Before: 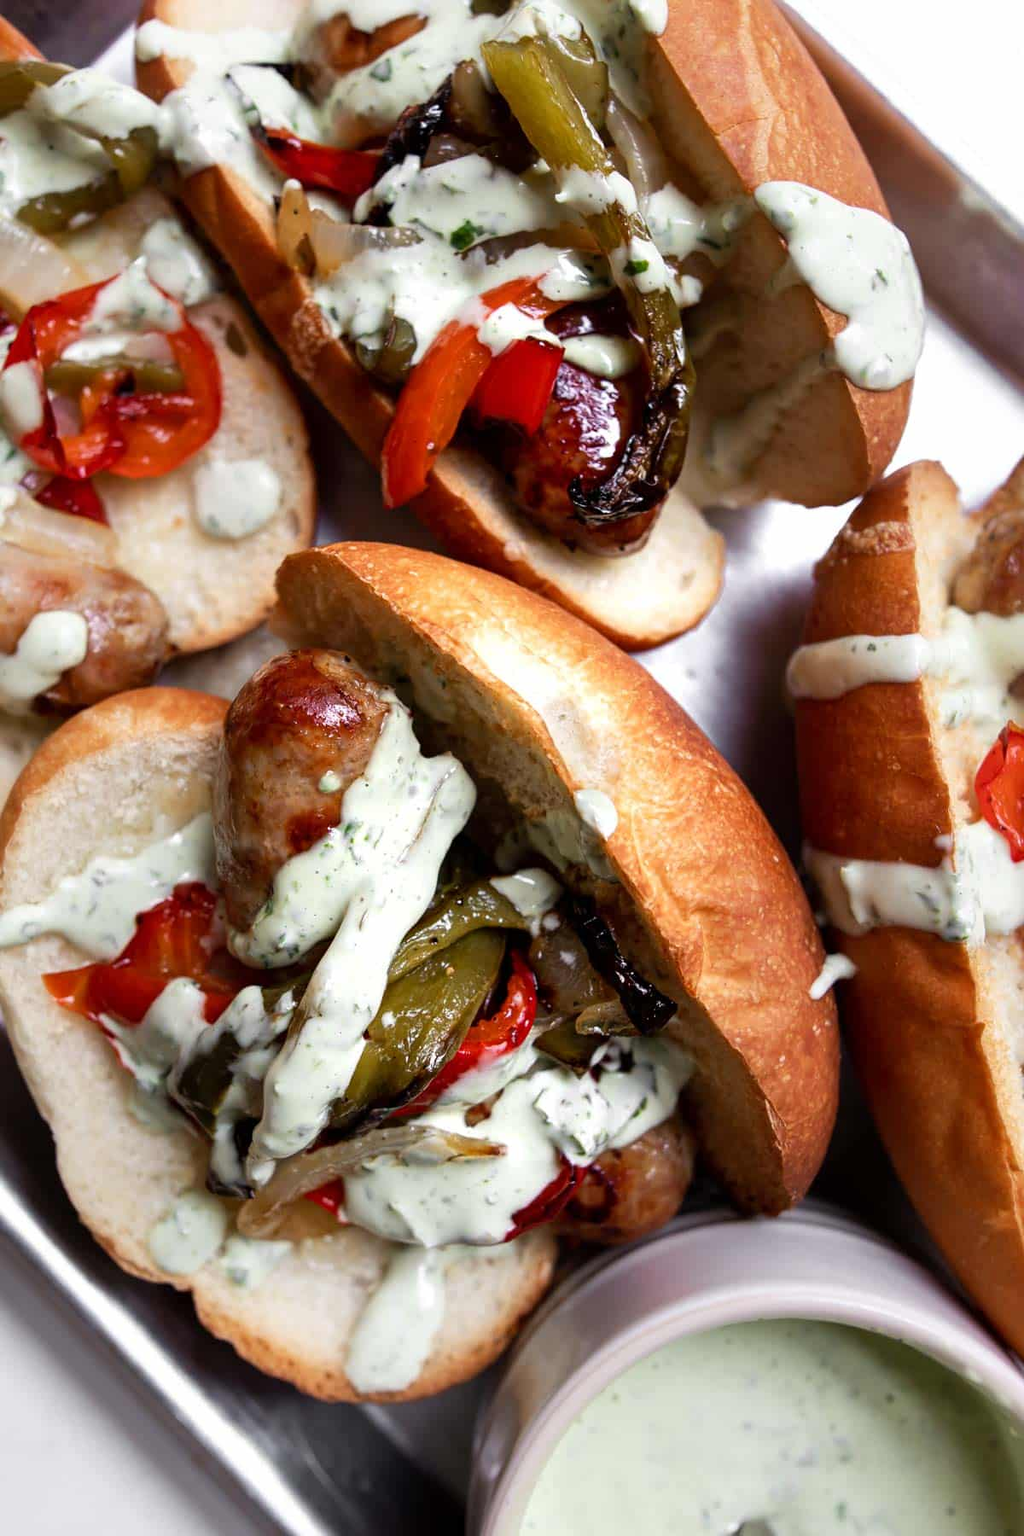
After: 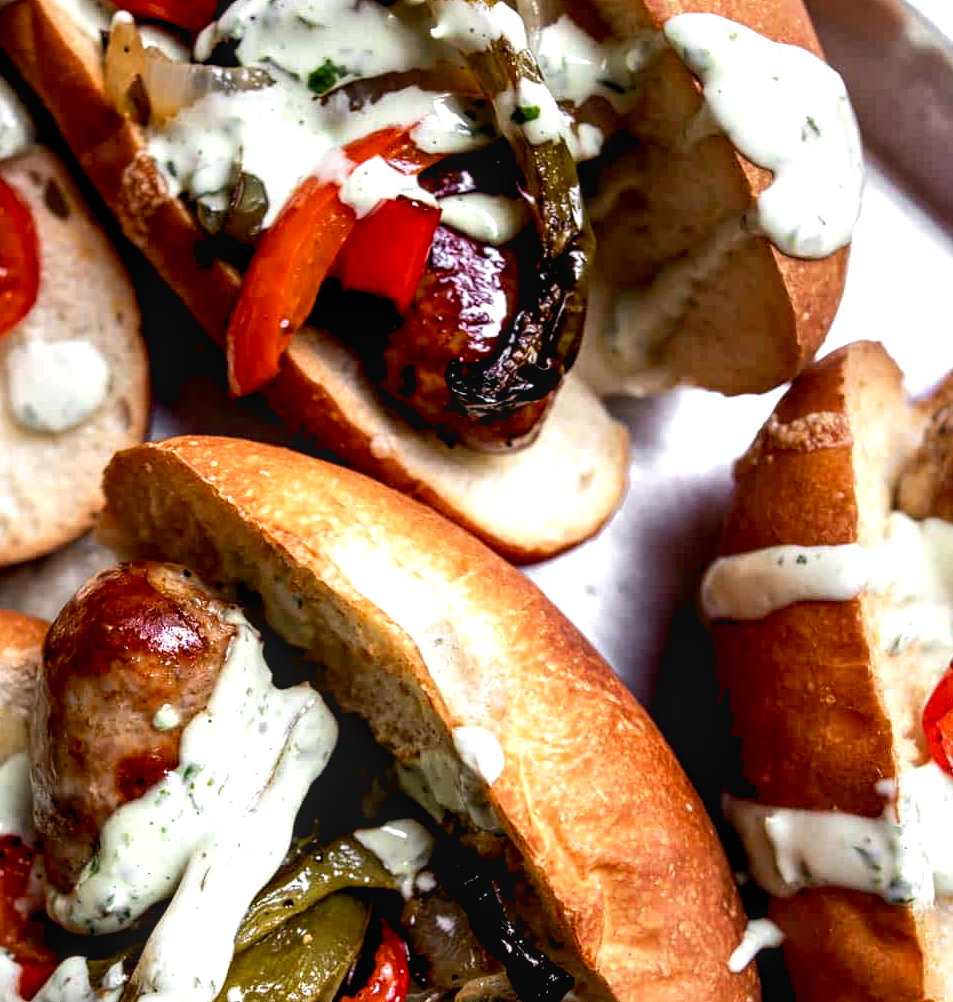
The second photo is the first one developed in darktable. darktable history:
crop: left 18.38%, top 11.092%, right 2.134%, bottom 33.217%
tone equalizer: -8 EV -0.417 EV, -7 EV -0.389 EV, -6 EV -0.333 EV, -5 EV -0.222 EV, -3 EV 0.222 EV, -2 EV 0.333 EV, -1 EV 0.389 EV, +0 EV 0.417 EV, edges refinement/feathering 500, mask exposure compensation -1.57 EV, preserve details no
exposure: black level correction 0.011, compensate highlight preservation false
local contrast: on, module defaults
levels: levels [0, 0.492, 0.984]
